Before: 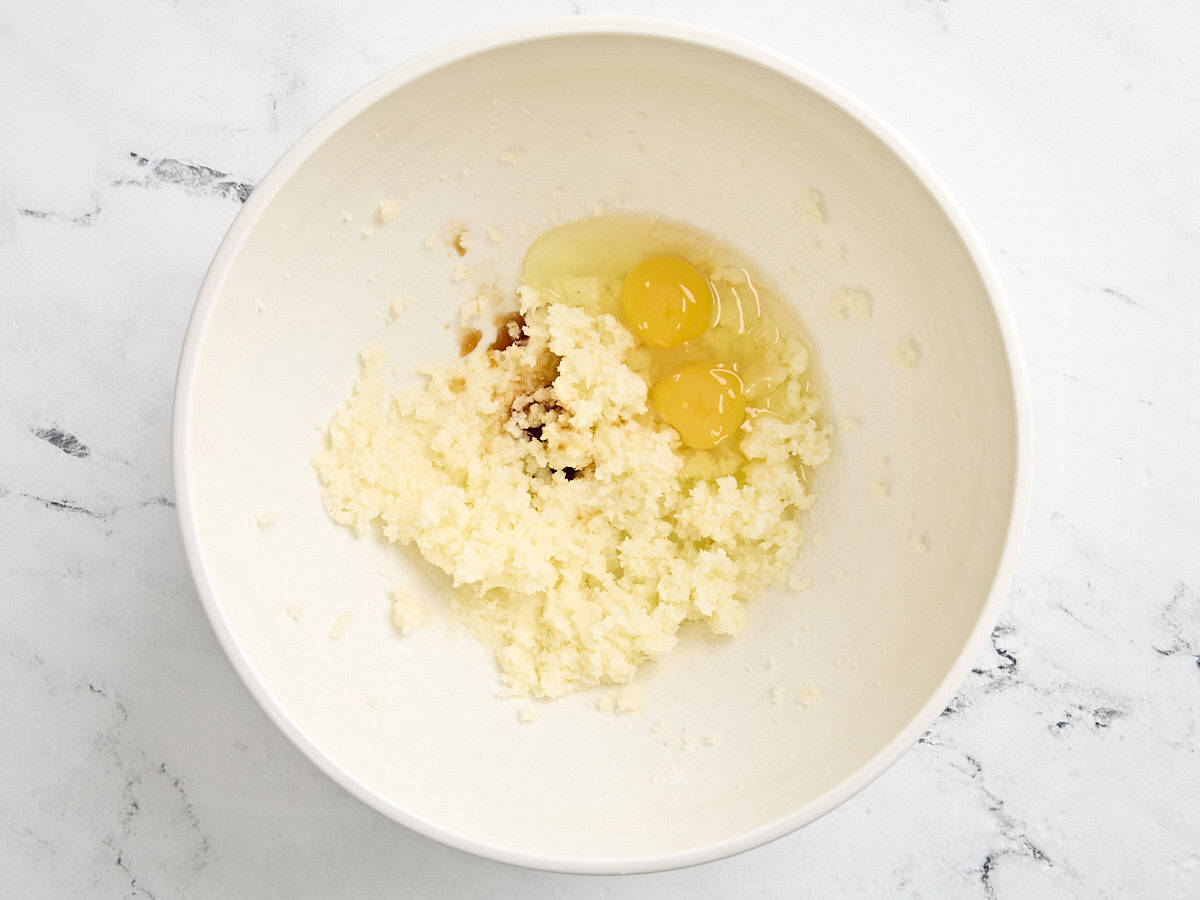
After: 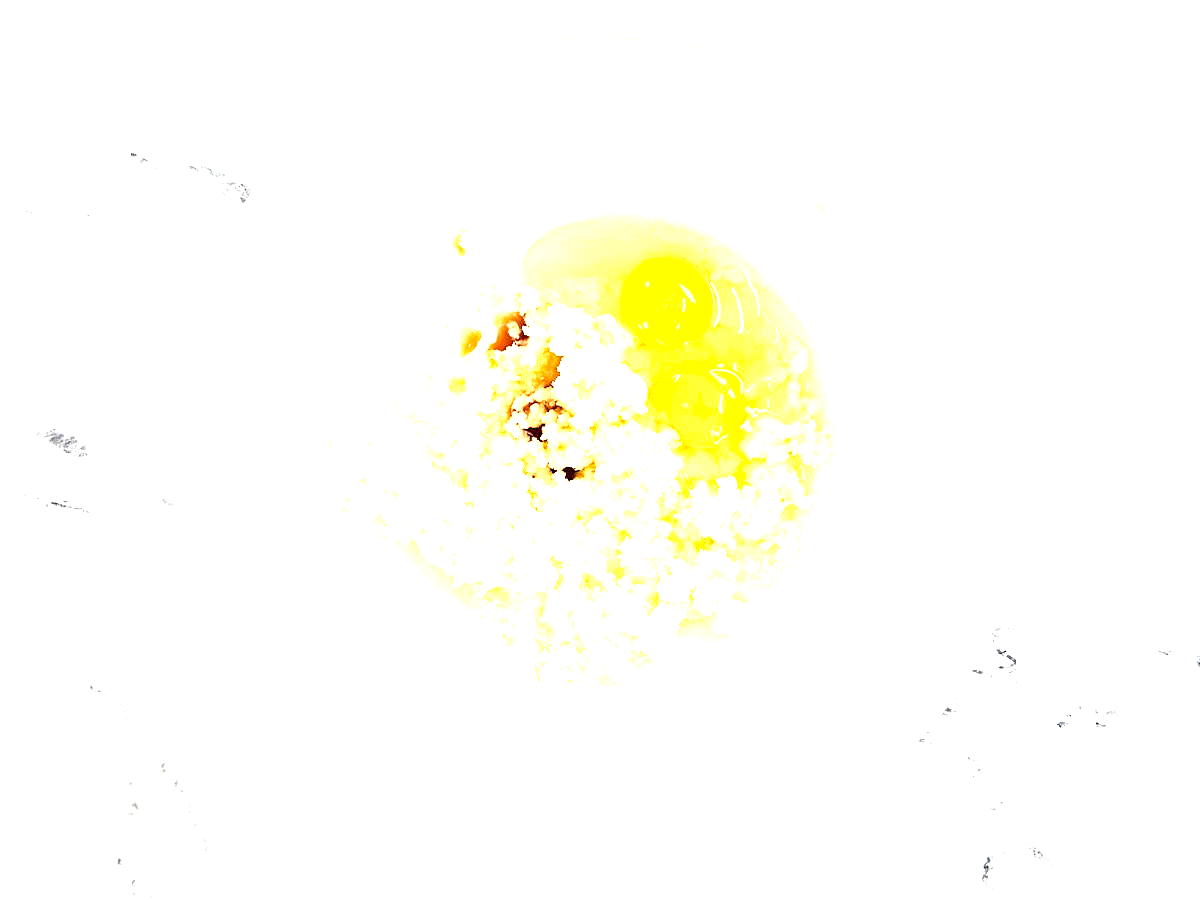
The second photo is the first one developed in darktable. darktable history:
tone equalizer: -8 EV -0.427 EV, -7 EV -0.36 EV, -6 EV -0.321 EV, -5 EV -0.241 EV, -3 EV 0.215 EV, -2 EV 0.338 EV, -1 EV 0.38 EV, +0 EV 0.414 EV, edges refinement/feathering 500, mask exposure compensation -1.26 EV, preserve details no
exposure: black level correction 0, exposure 1.103 EV, compensate highlight preservation false
